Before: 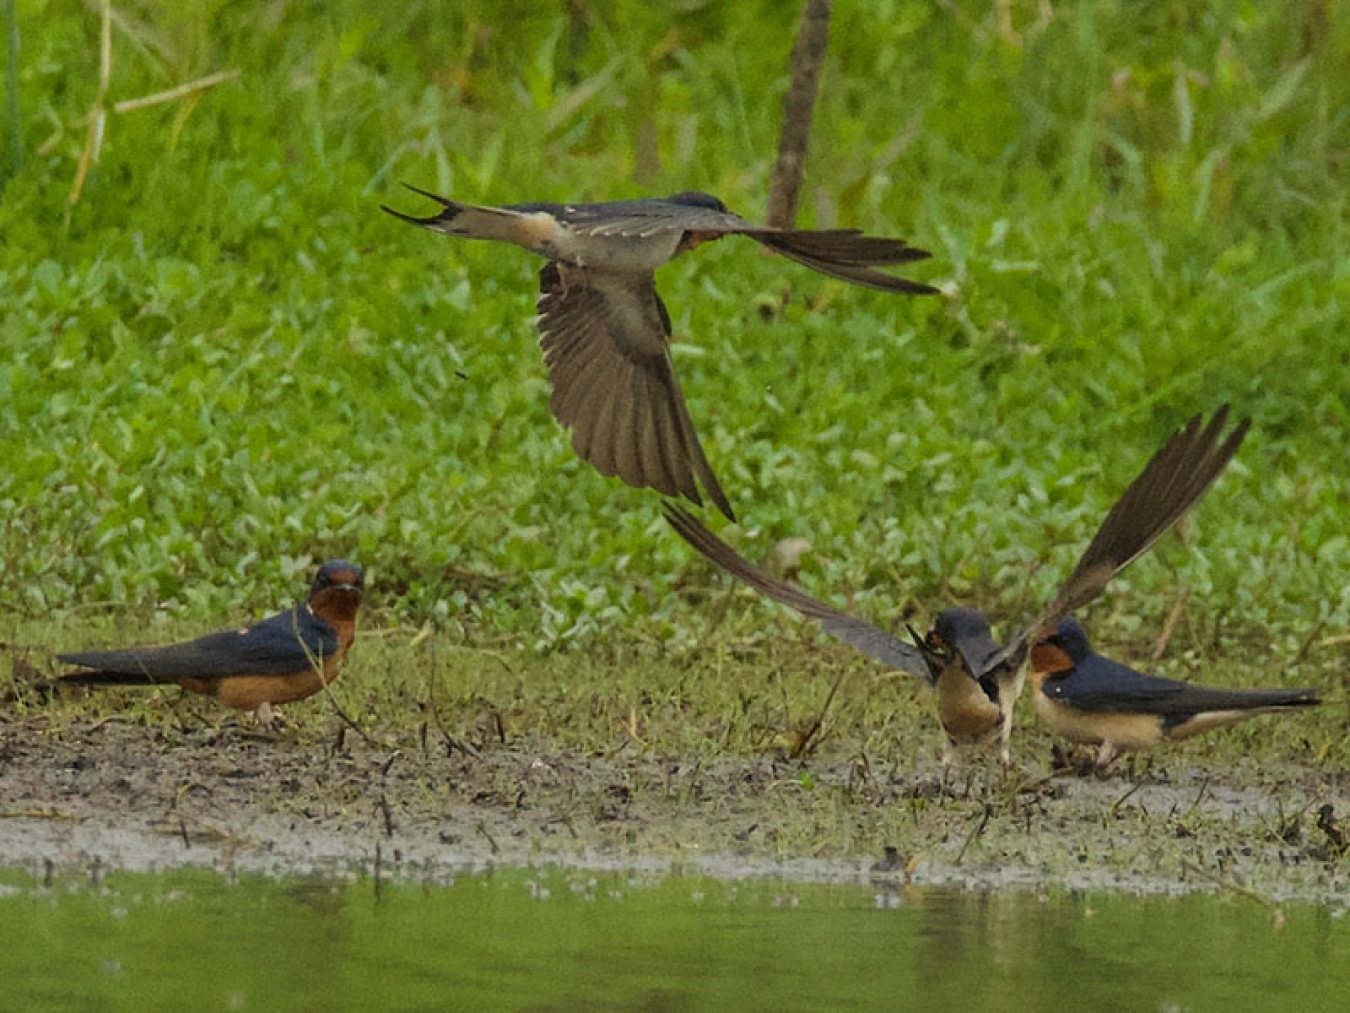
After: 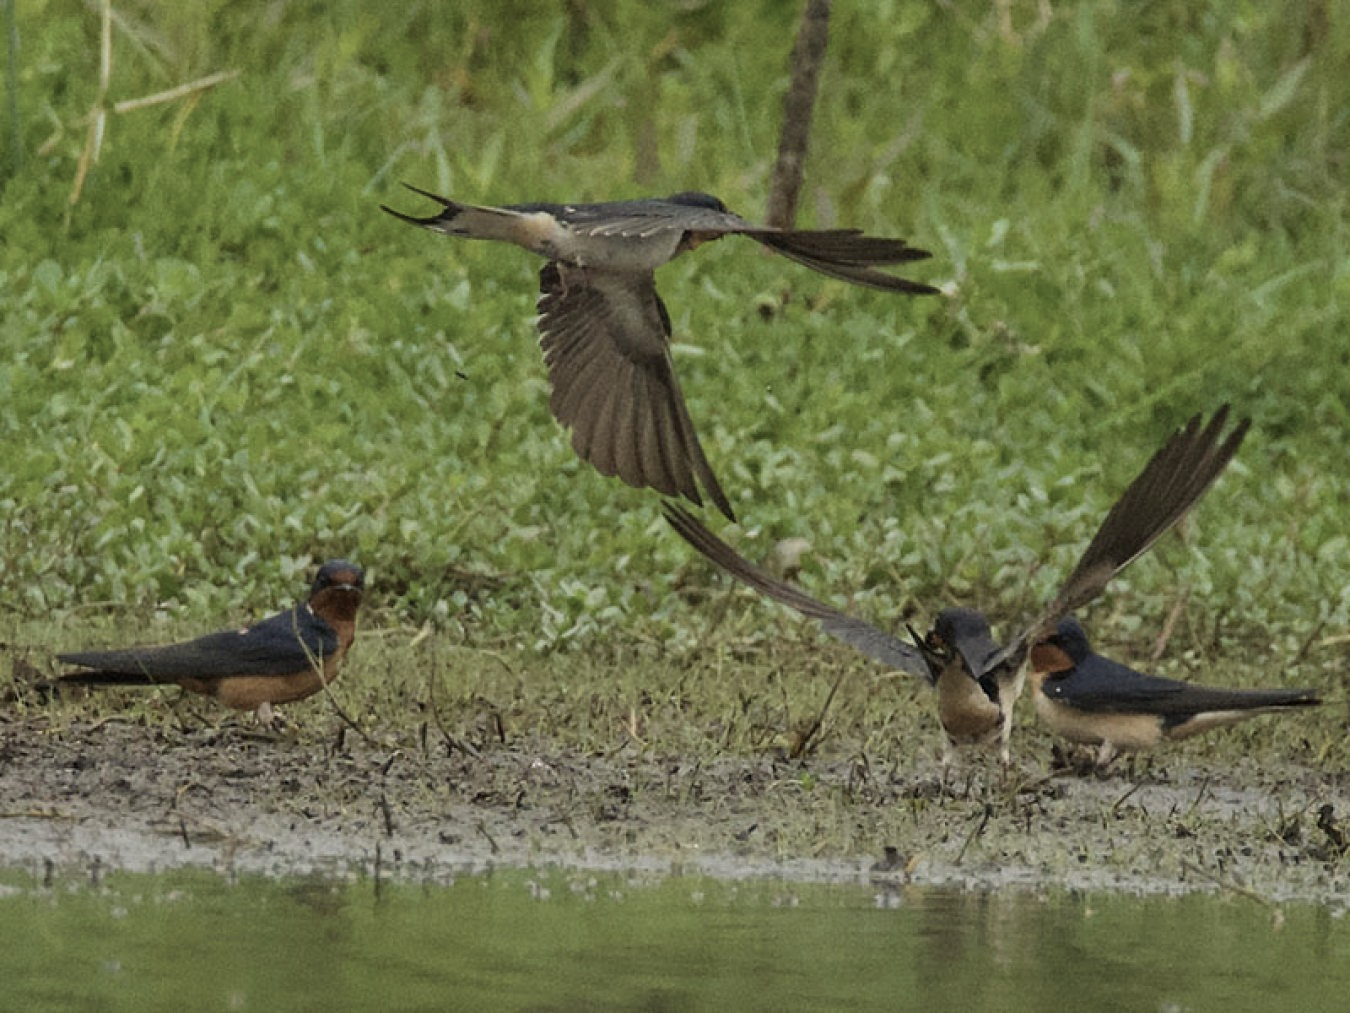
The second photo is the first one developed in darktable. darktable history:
contrast brightness saturation: contrast 0.095, saturation -0.36
